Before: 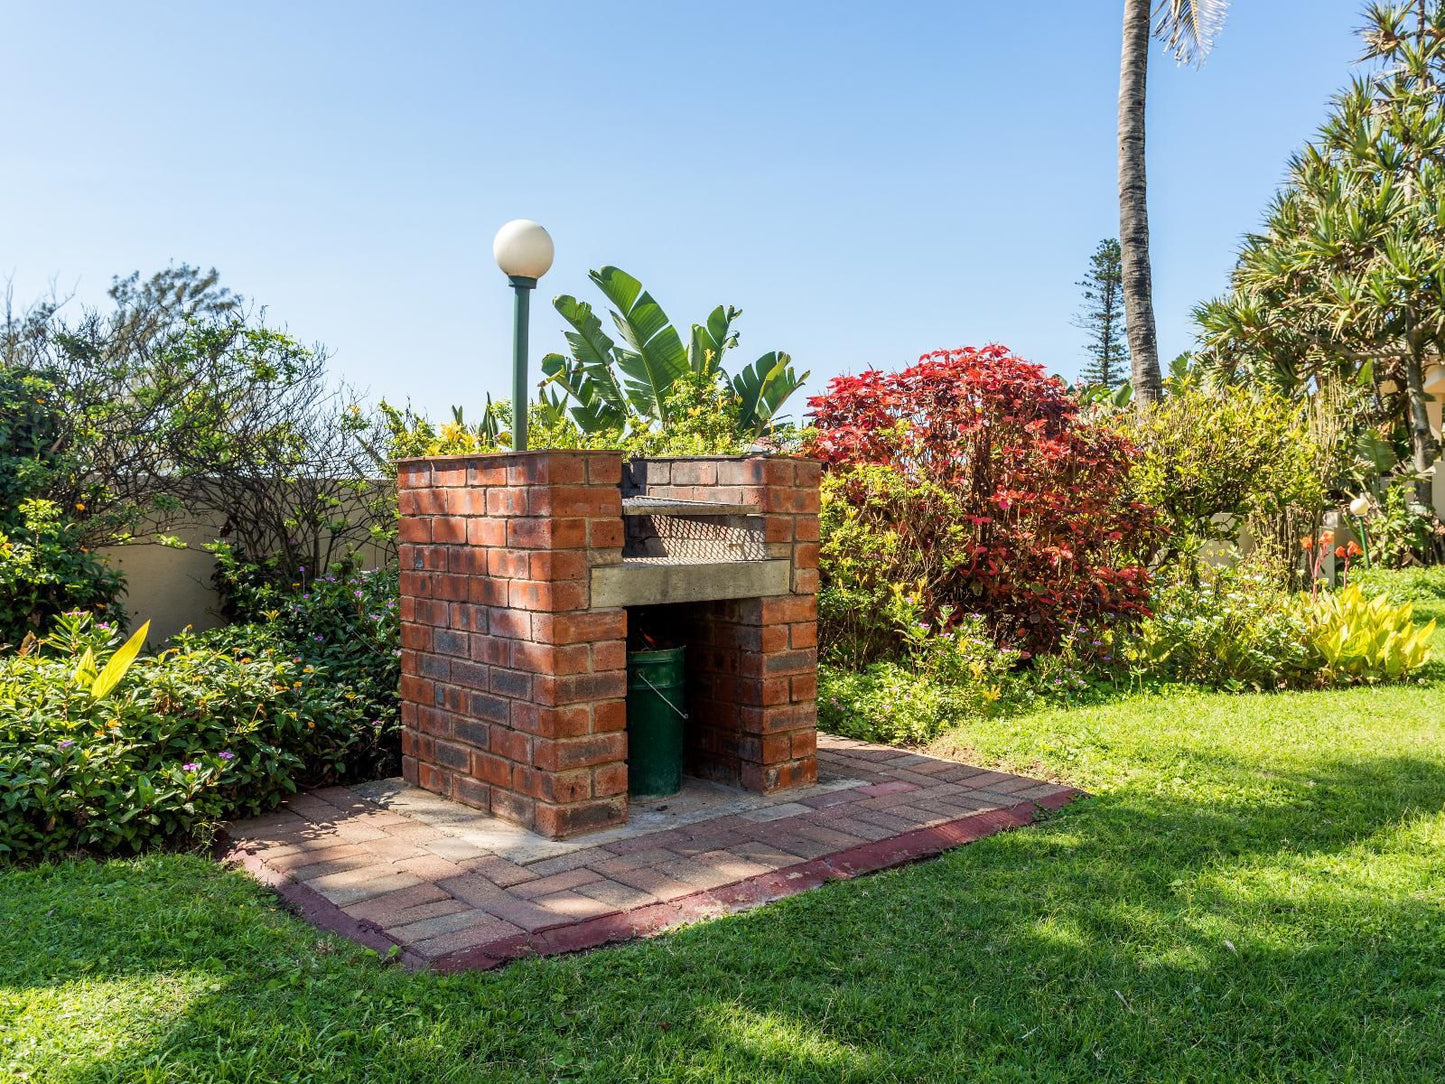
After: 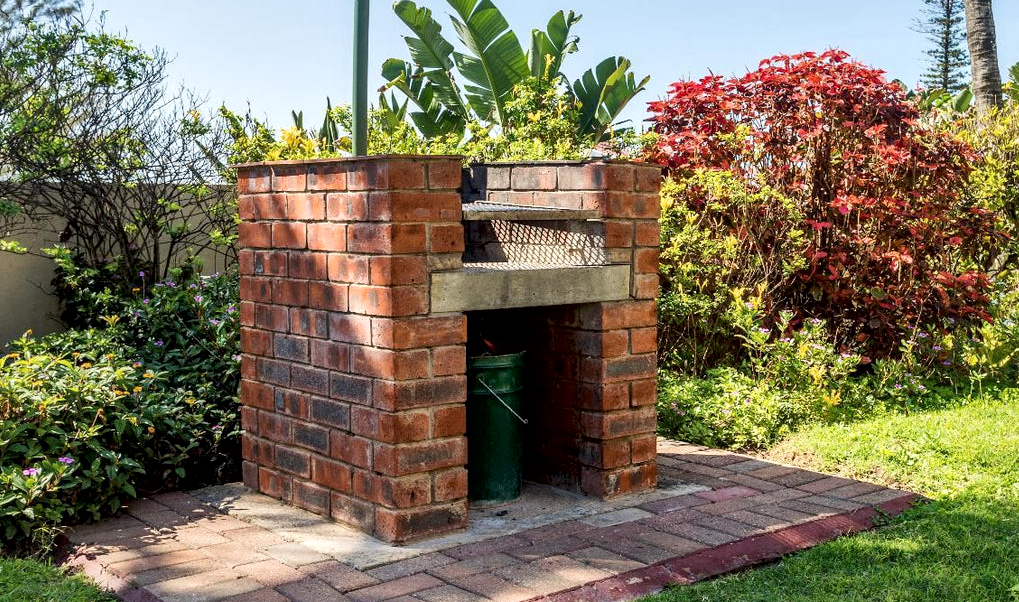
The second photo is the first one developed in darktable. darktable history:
local contrast: mode bilateral grid, contrast 25, coarseness 59, detail 150%, midtone range 0.2
crop: left 11.131%, top 27.214%, right 18.294%, bottom 17.185%
